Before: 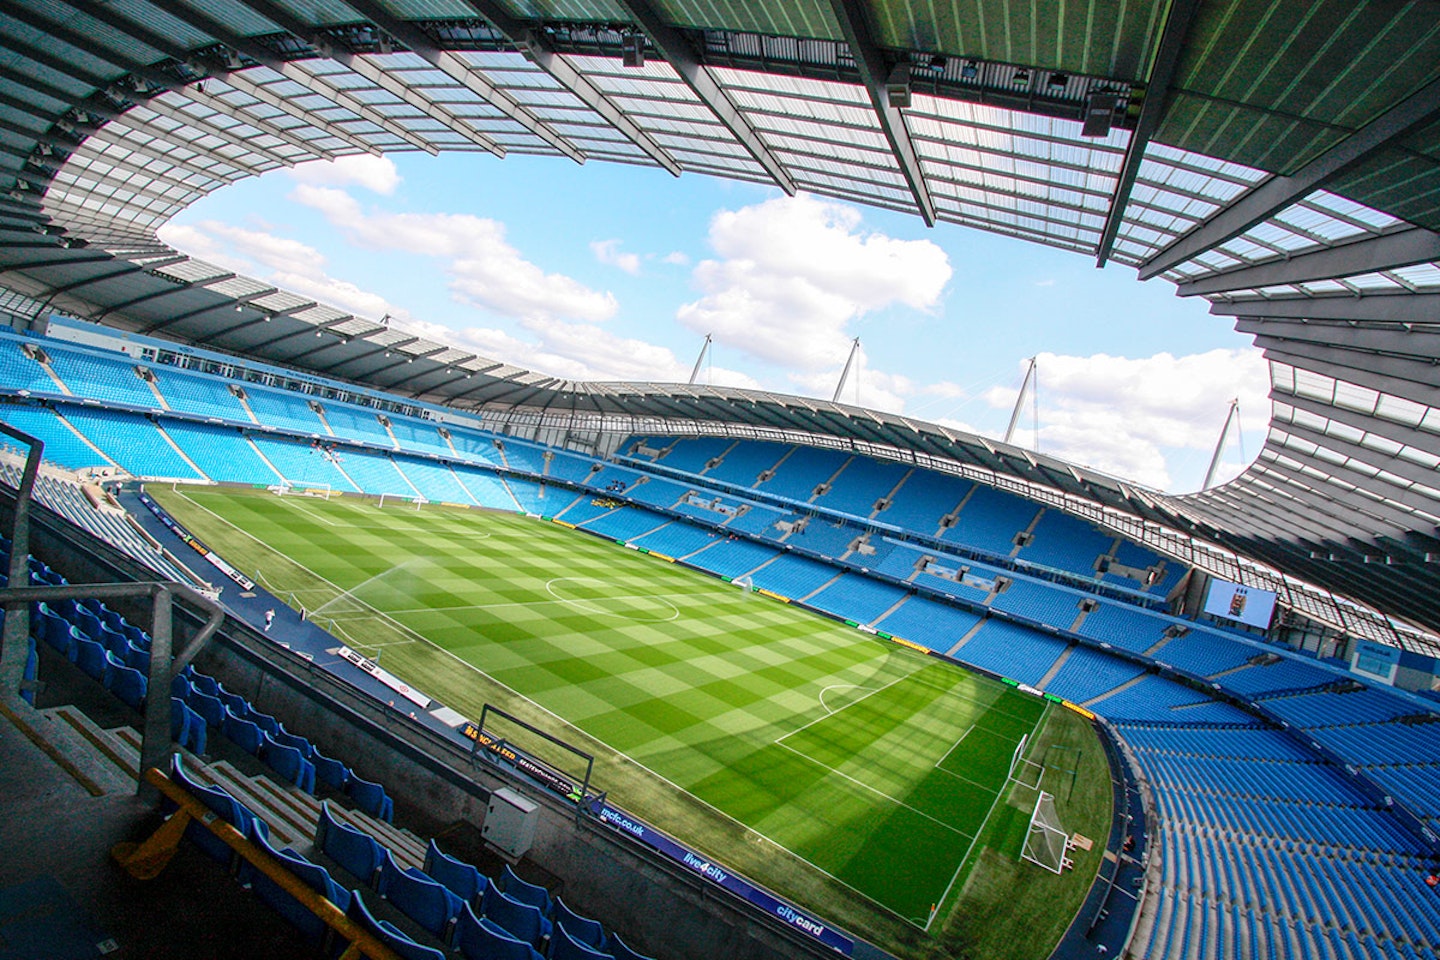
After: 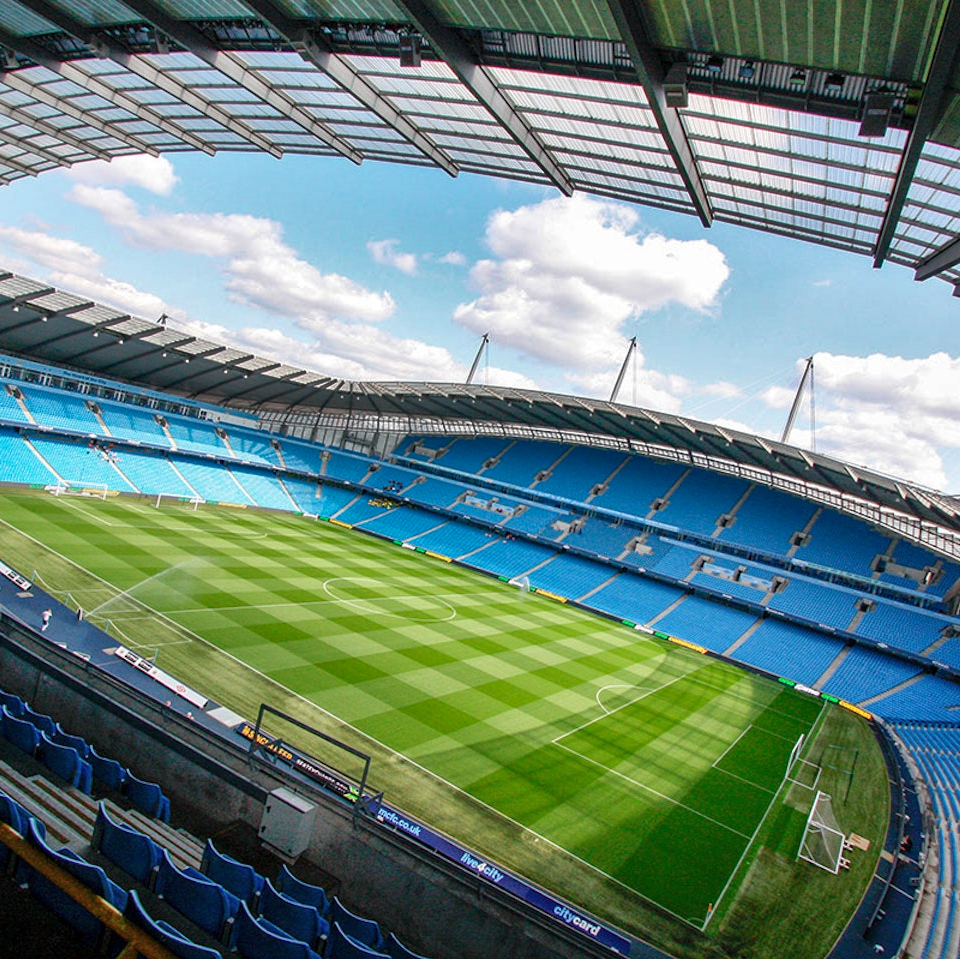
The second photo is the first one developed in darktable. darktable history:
crop and rotate: left 15.546%, right 17.787%
shadows and highlights: shadows 24.5, highlights -78.15, soften with gaussian
